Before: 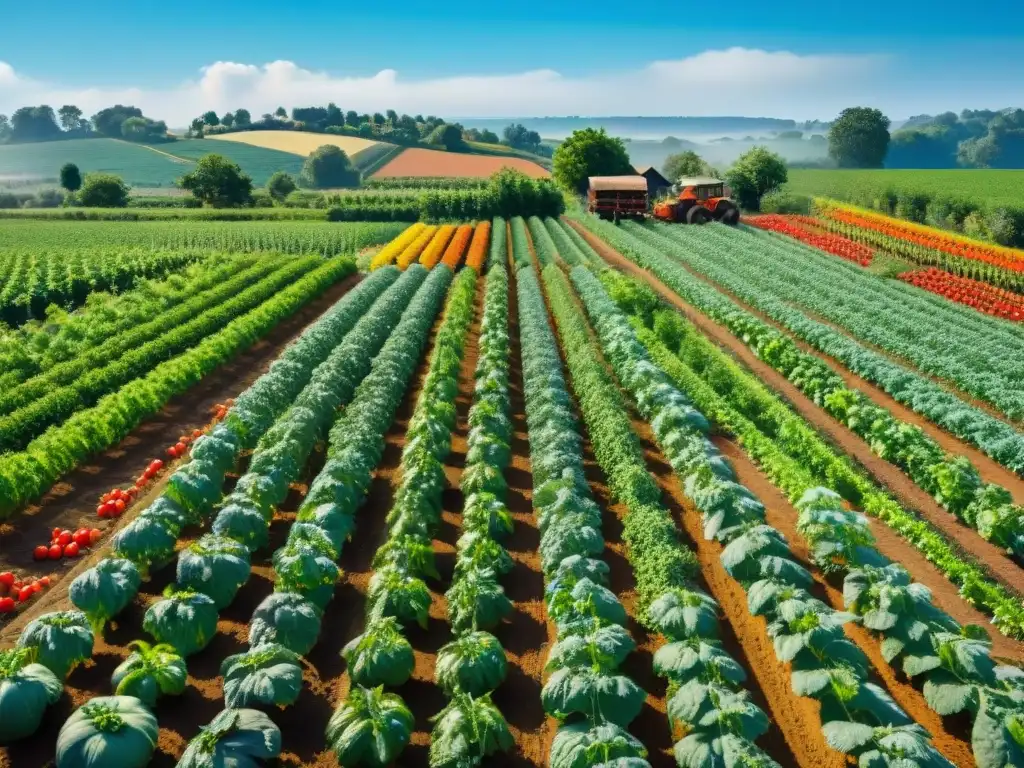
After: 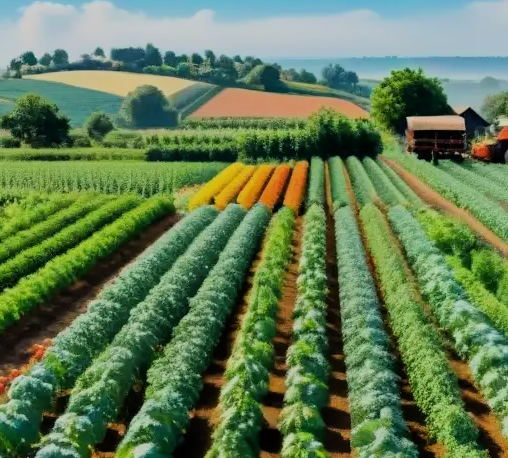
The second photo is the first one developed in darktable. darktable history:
filmic rgb: black relative exposure -6.87 EV, white relative exposure 5.9 EV, hardness 2.68, color science v6 (2022)
contrast brightness saturation: contrast 0.099, brightness 0.017, saturation 0.019
crop: left 17.857%, top 7.882%, right 32.44%, bottom 32.392%
